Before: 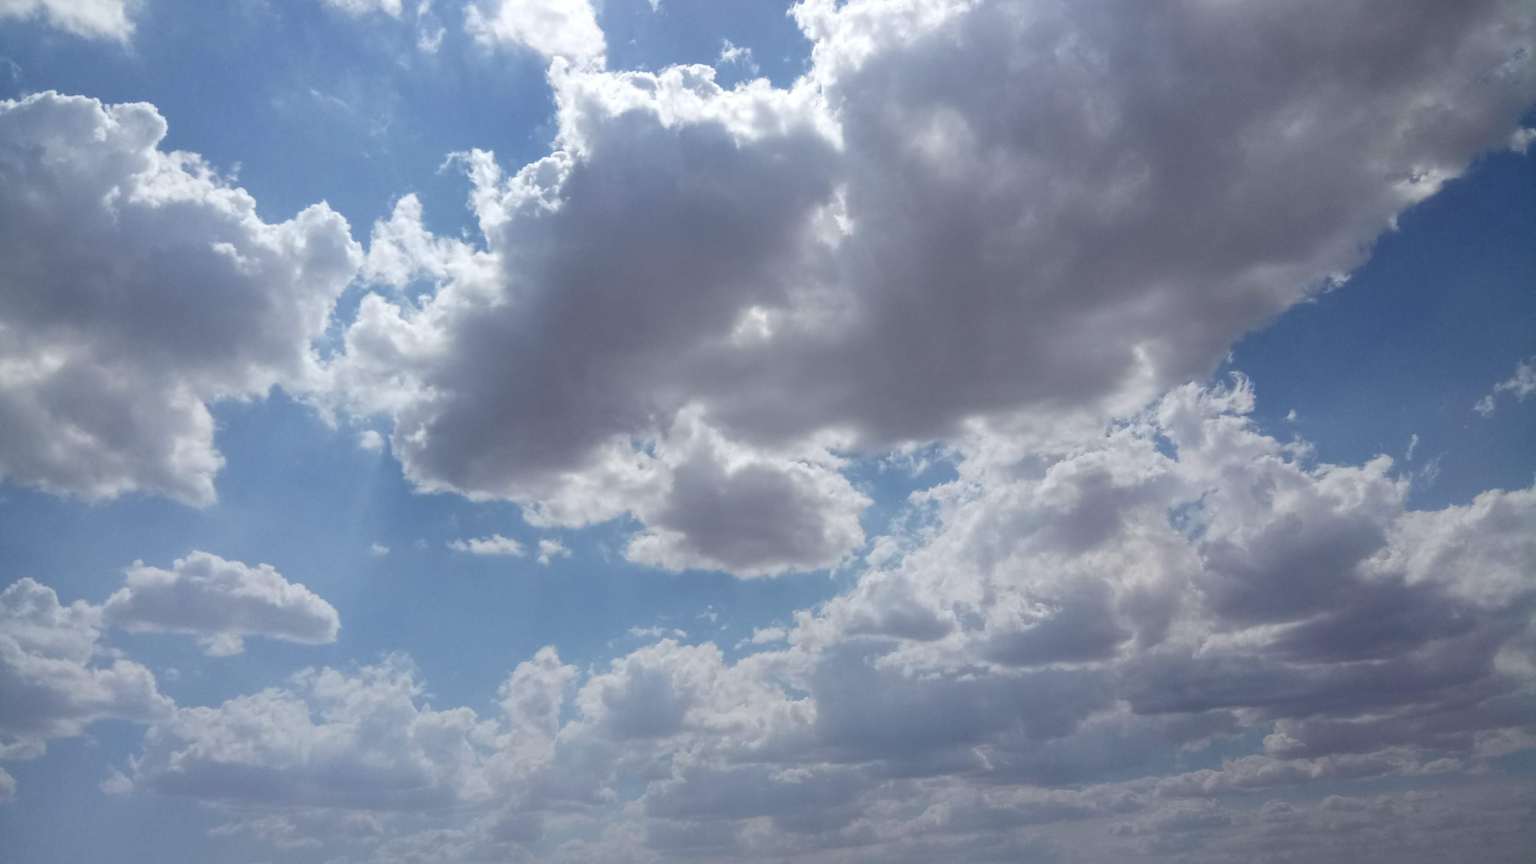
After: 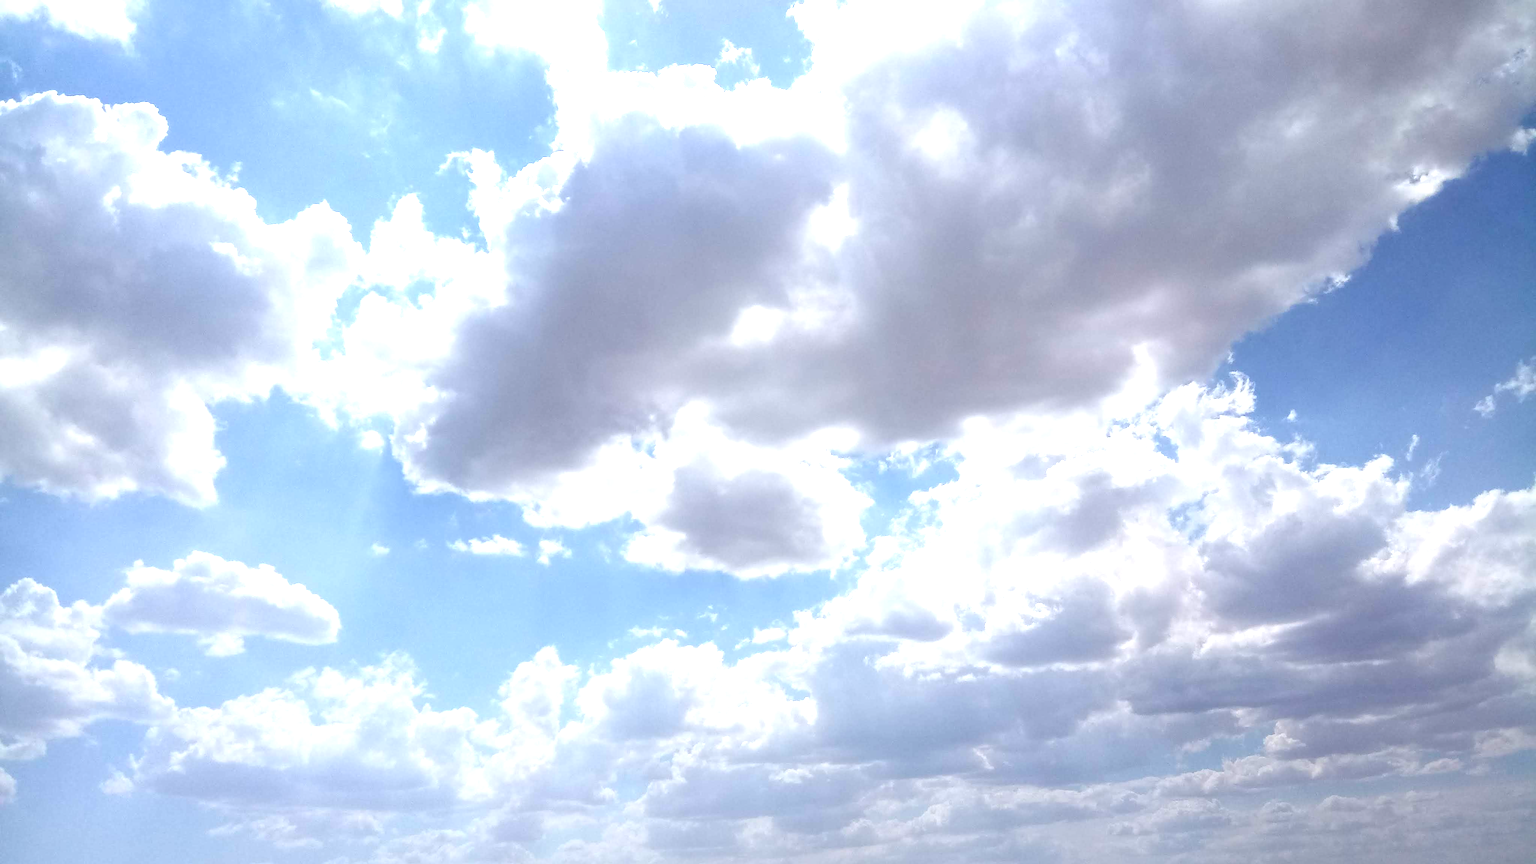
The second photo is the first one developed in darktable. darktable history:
exposure: black level correction 0, exposure 1.2 EV, compensate highlight preservation false
sharpen: radius 1.4, amount 1.25, threshold 0.7
levels: levels [0, 0.48, 0.961]
